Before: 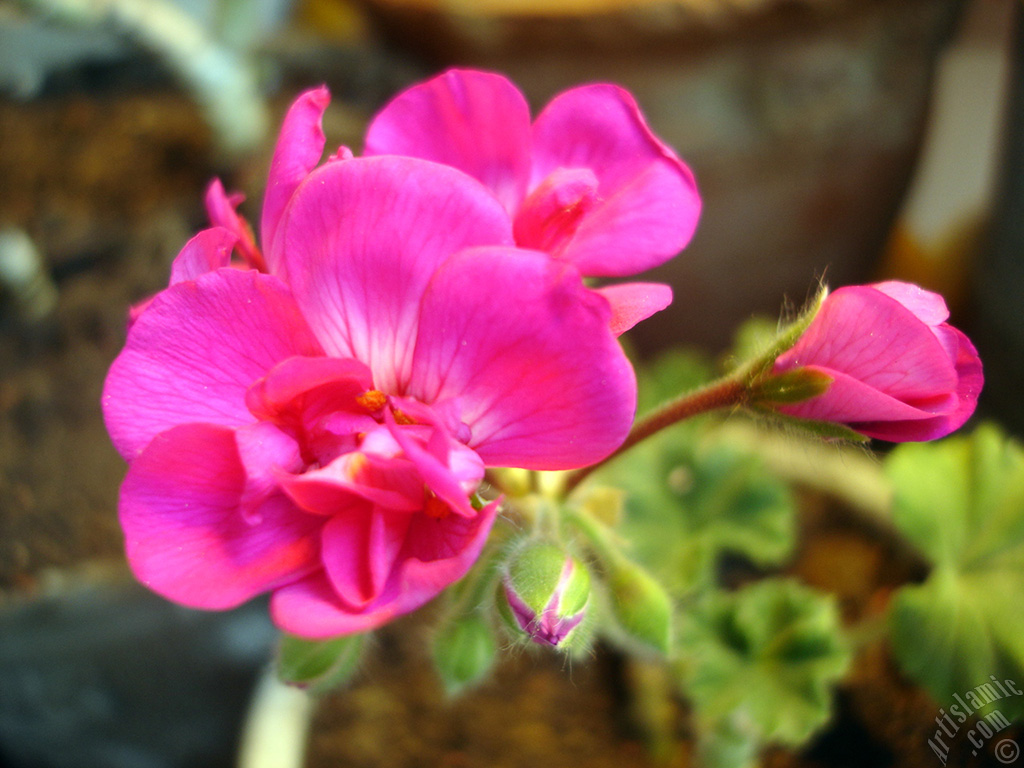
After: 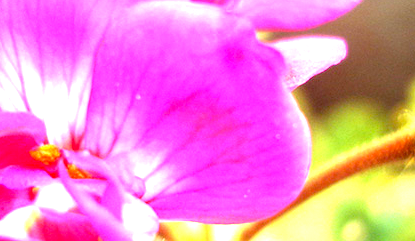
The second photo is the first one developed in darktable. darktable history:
exposure: black level correction 0.006, exposure 2.064 EV, compensate exposure bias true, compensate highlight preservation false
crop: left 31.883%, top 32.134%, right 27.556%, bottom 36.393%
